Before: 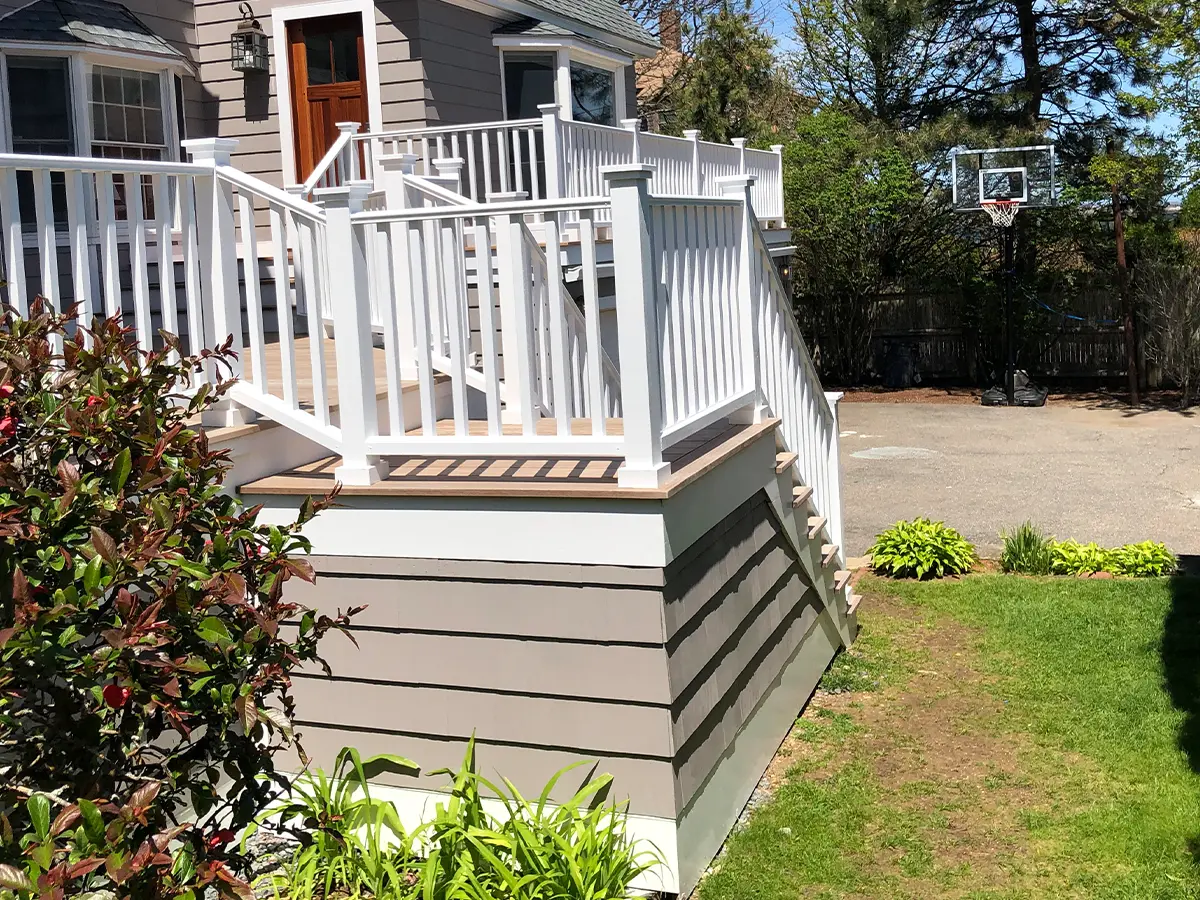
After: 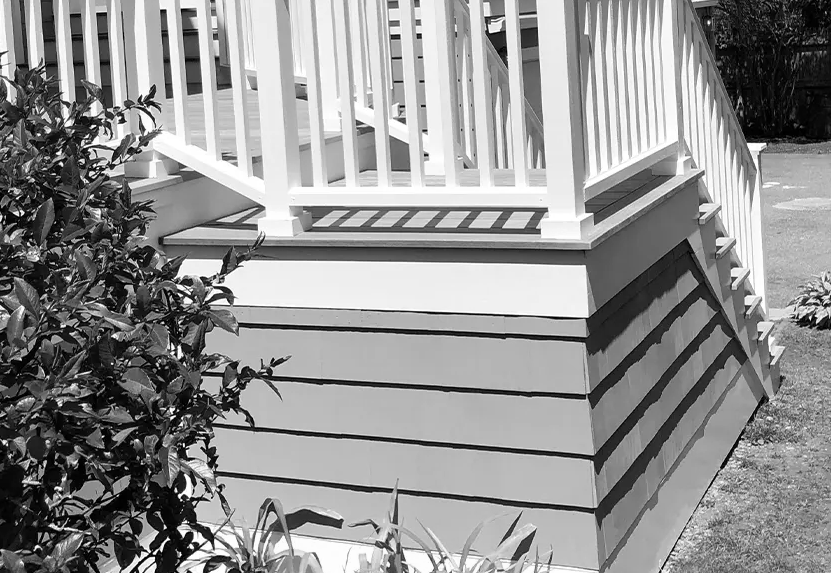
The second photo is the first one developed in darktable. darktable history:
crop: left 6.488%, top 27.668%, right 24.183%, bottom 8.656%
monochrome: on, module defaults
